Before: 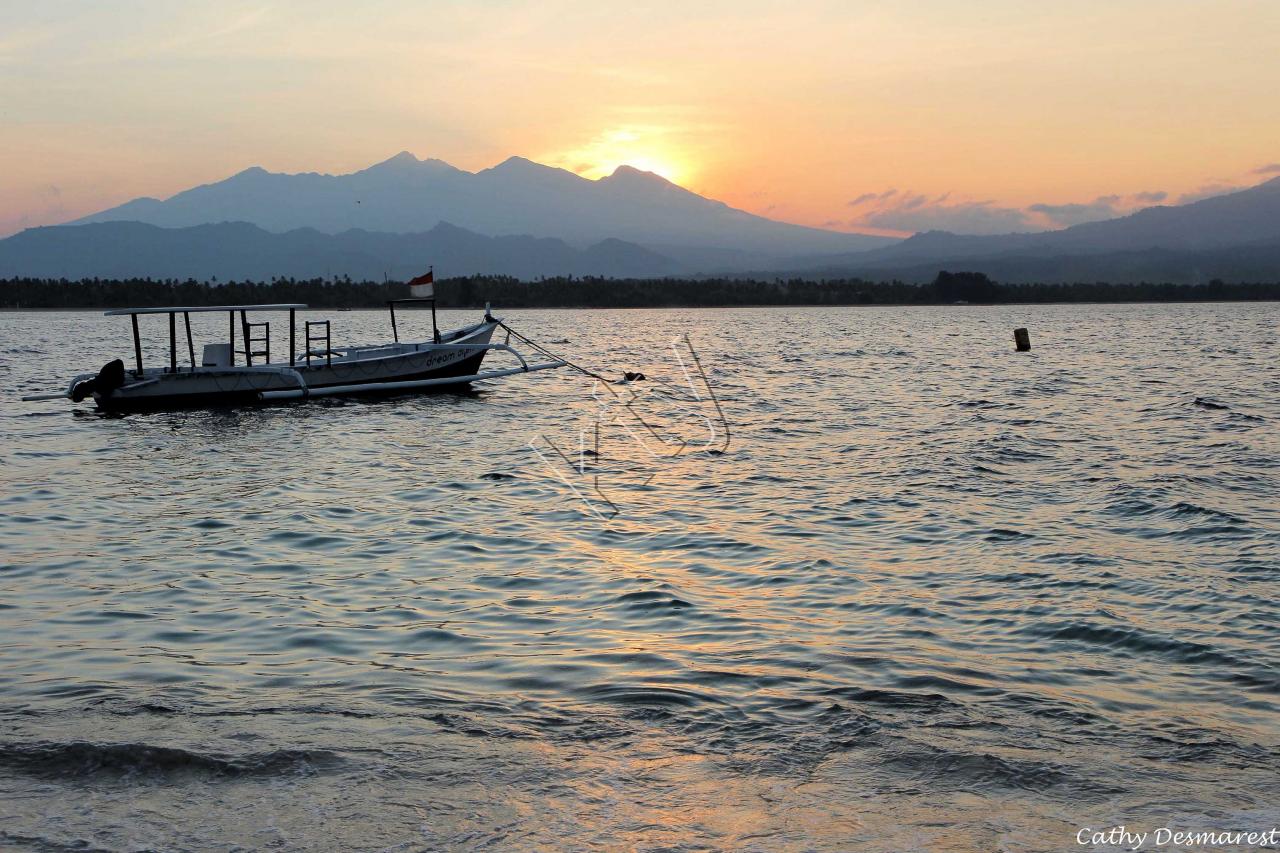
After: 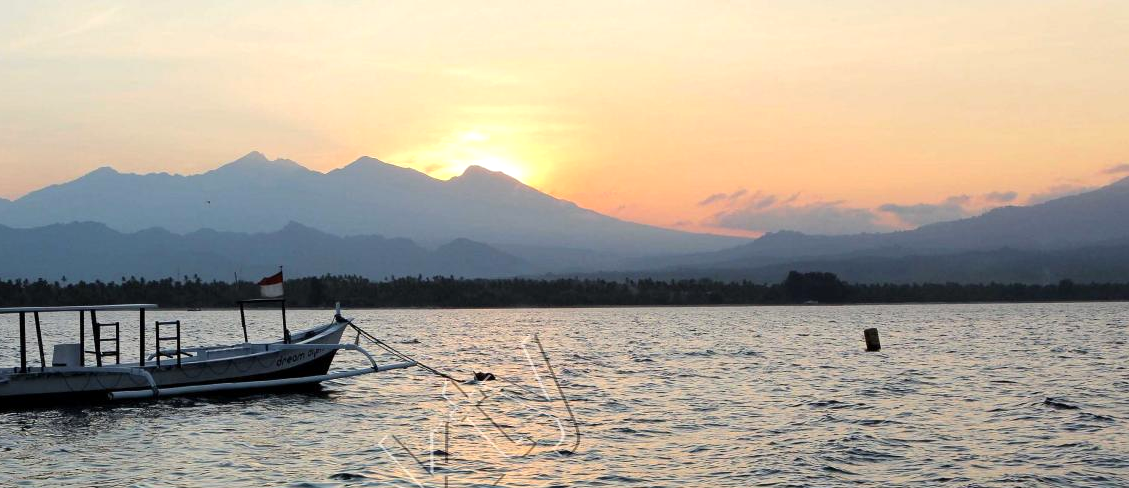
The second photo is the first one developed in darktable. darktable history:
crop and rotate: left 11.719%, bottom 42.771%
exposure: exposure 0.235 EV, compensate highlight preservation false
